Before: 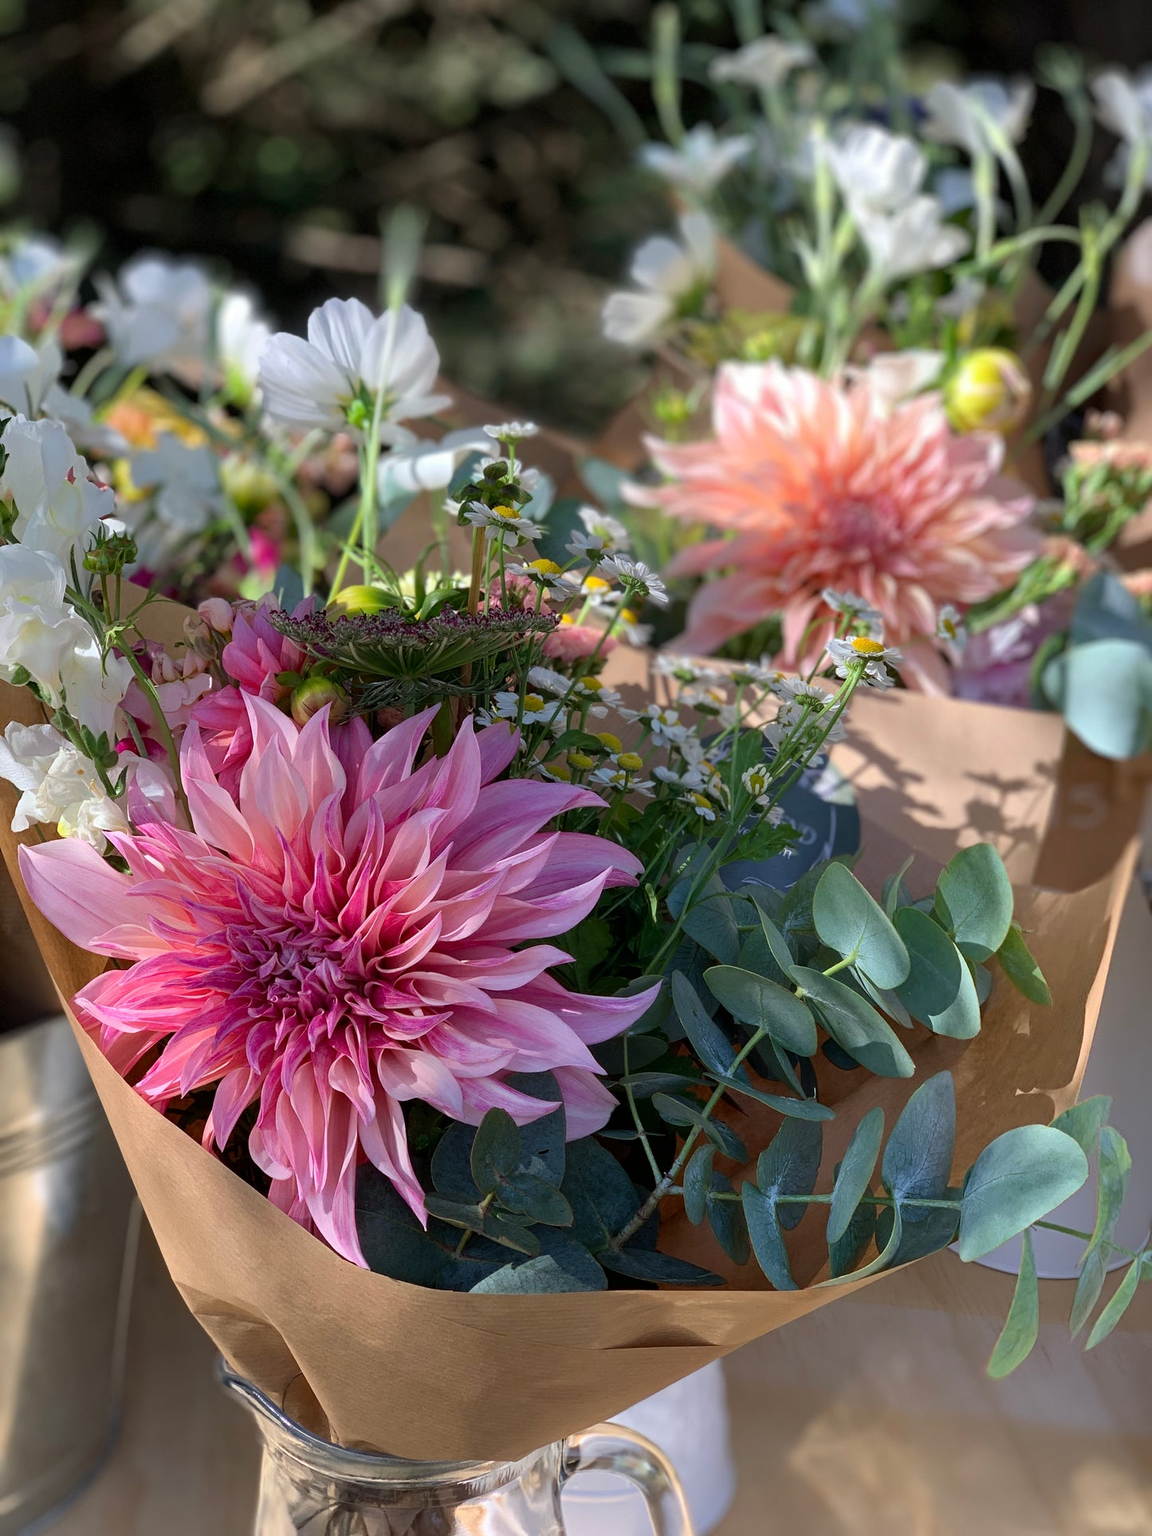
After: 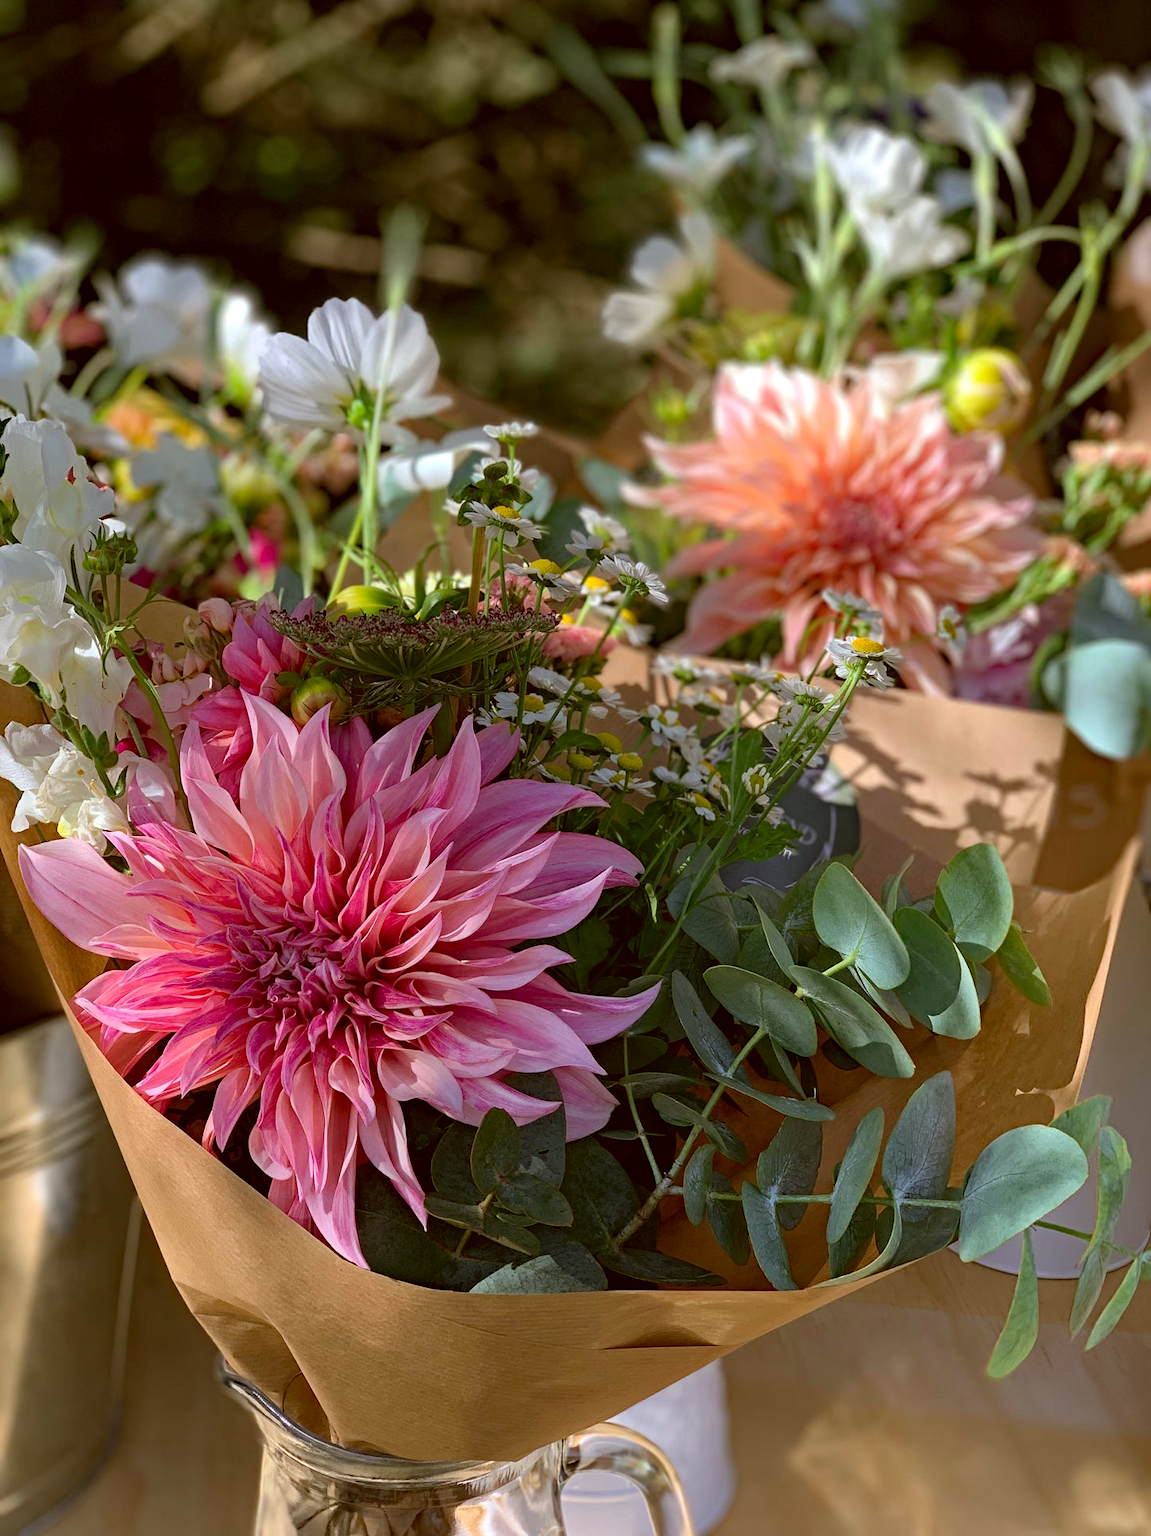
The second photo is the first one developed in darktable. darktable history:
contrast brightness saturation: contrast 0.01, saturation -0.05
color correction: highlights a* -0.482, highlights b* 0.161, shadows a* 4.66, shadows b* 20.72
haze removal: strength 0.29, distance 0.25, compatibility mode true, adaptive false
